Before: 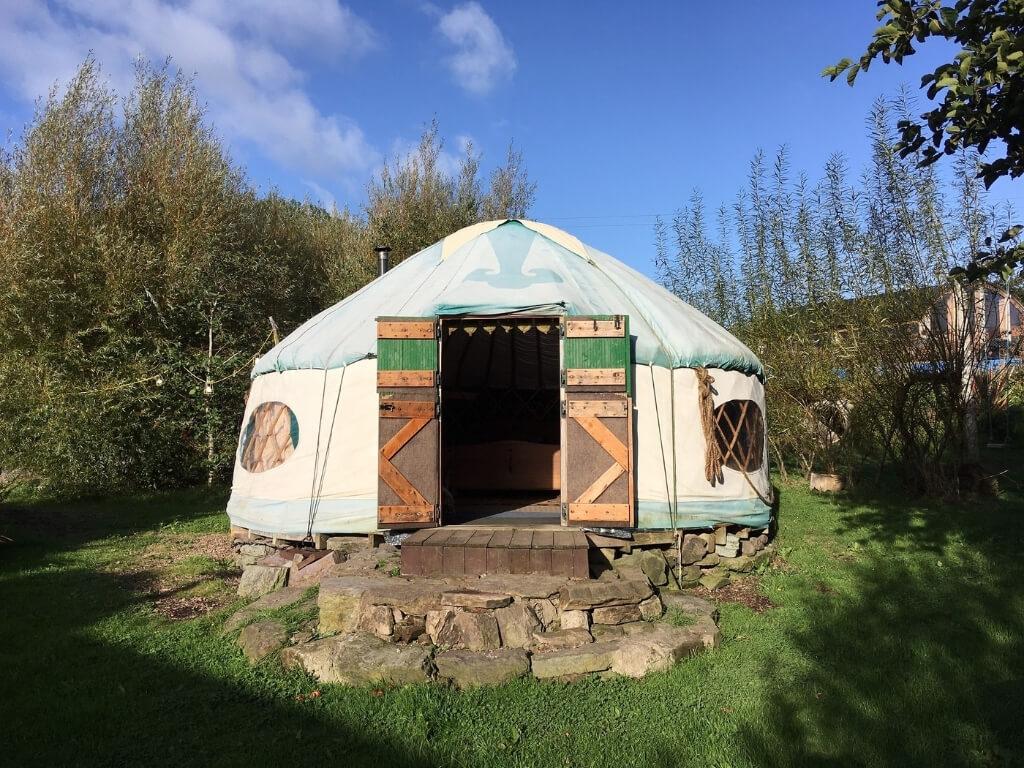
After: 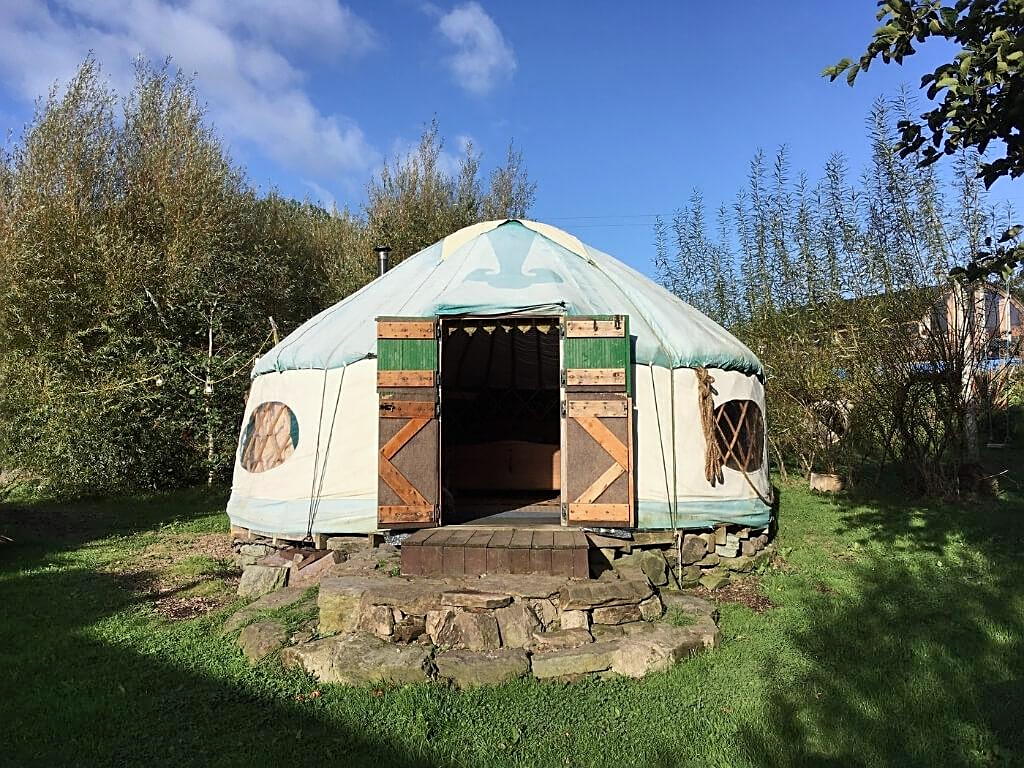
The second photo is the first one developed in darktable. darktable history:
shadows and highlights: white point adjustment 0.05, highlights color adjustment 55.9%, soften with gaussian
sharpen: on, module defaults
white balance: red 0.978, blue 0.999
